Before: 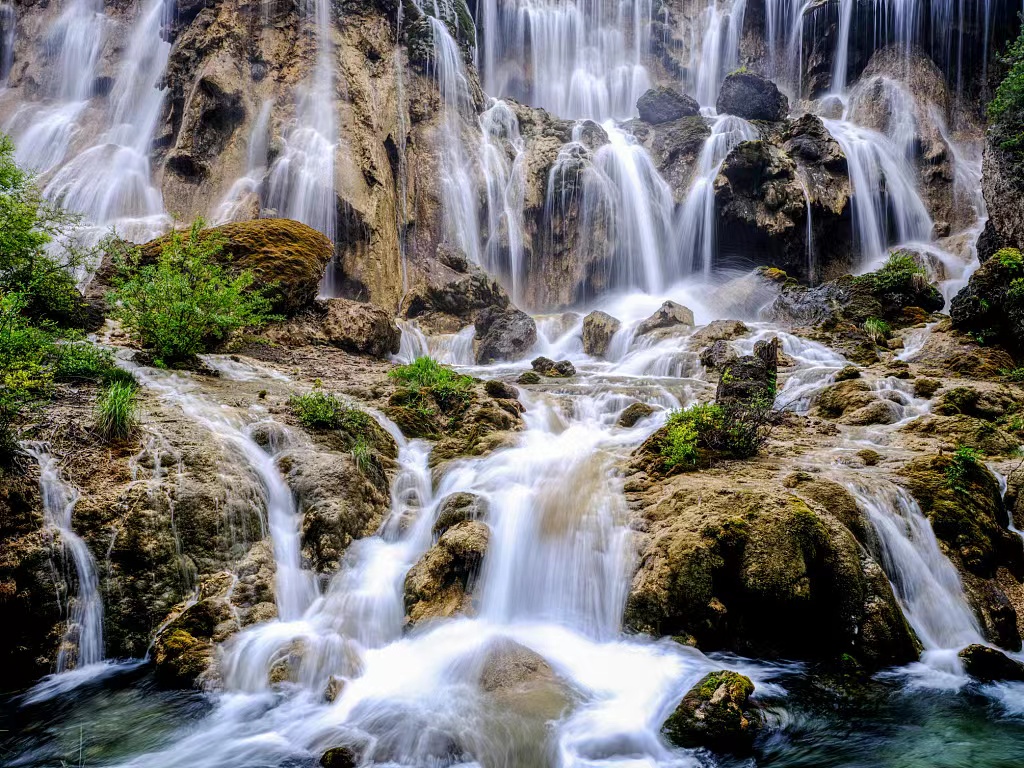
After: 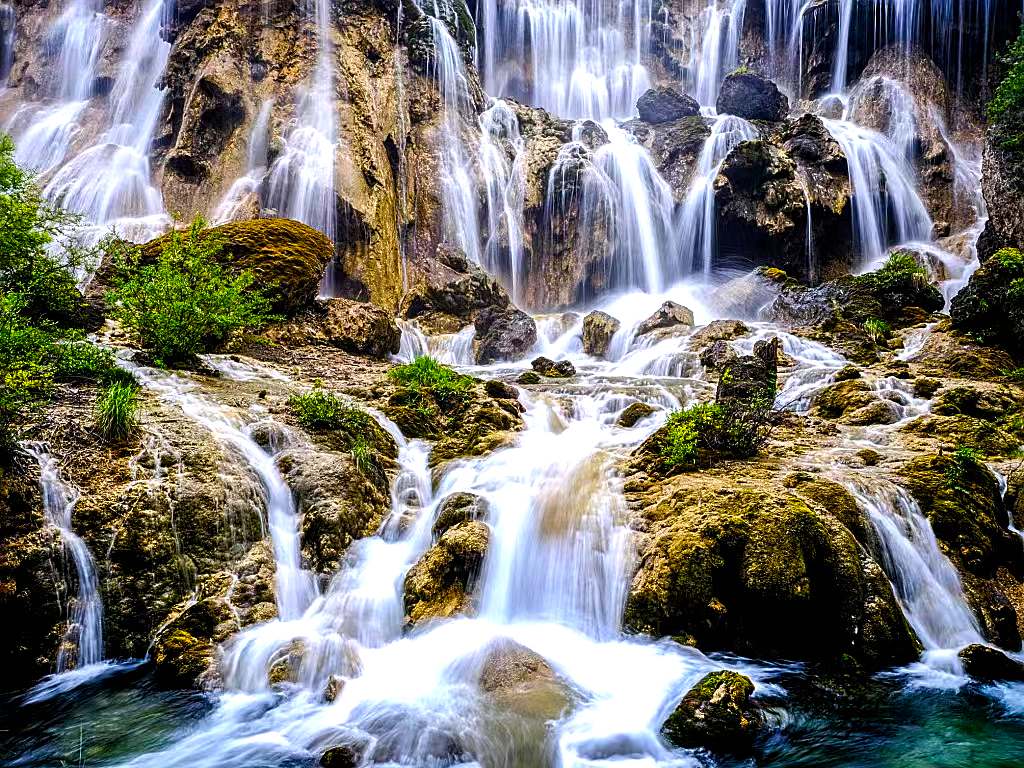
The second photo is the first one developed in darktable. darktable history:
sharpen: on, module defaults
color balance rgb: linear chroma grading › global chroma 9%, perceptual saturation grading › global saturation 36%, perceptual saturation grading › shadows 35%, perceptual brilliance grading › global brilliance 15%, perceptual brilliance grading › shadows -35%, global vibrance 15%
